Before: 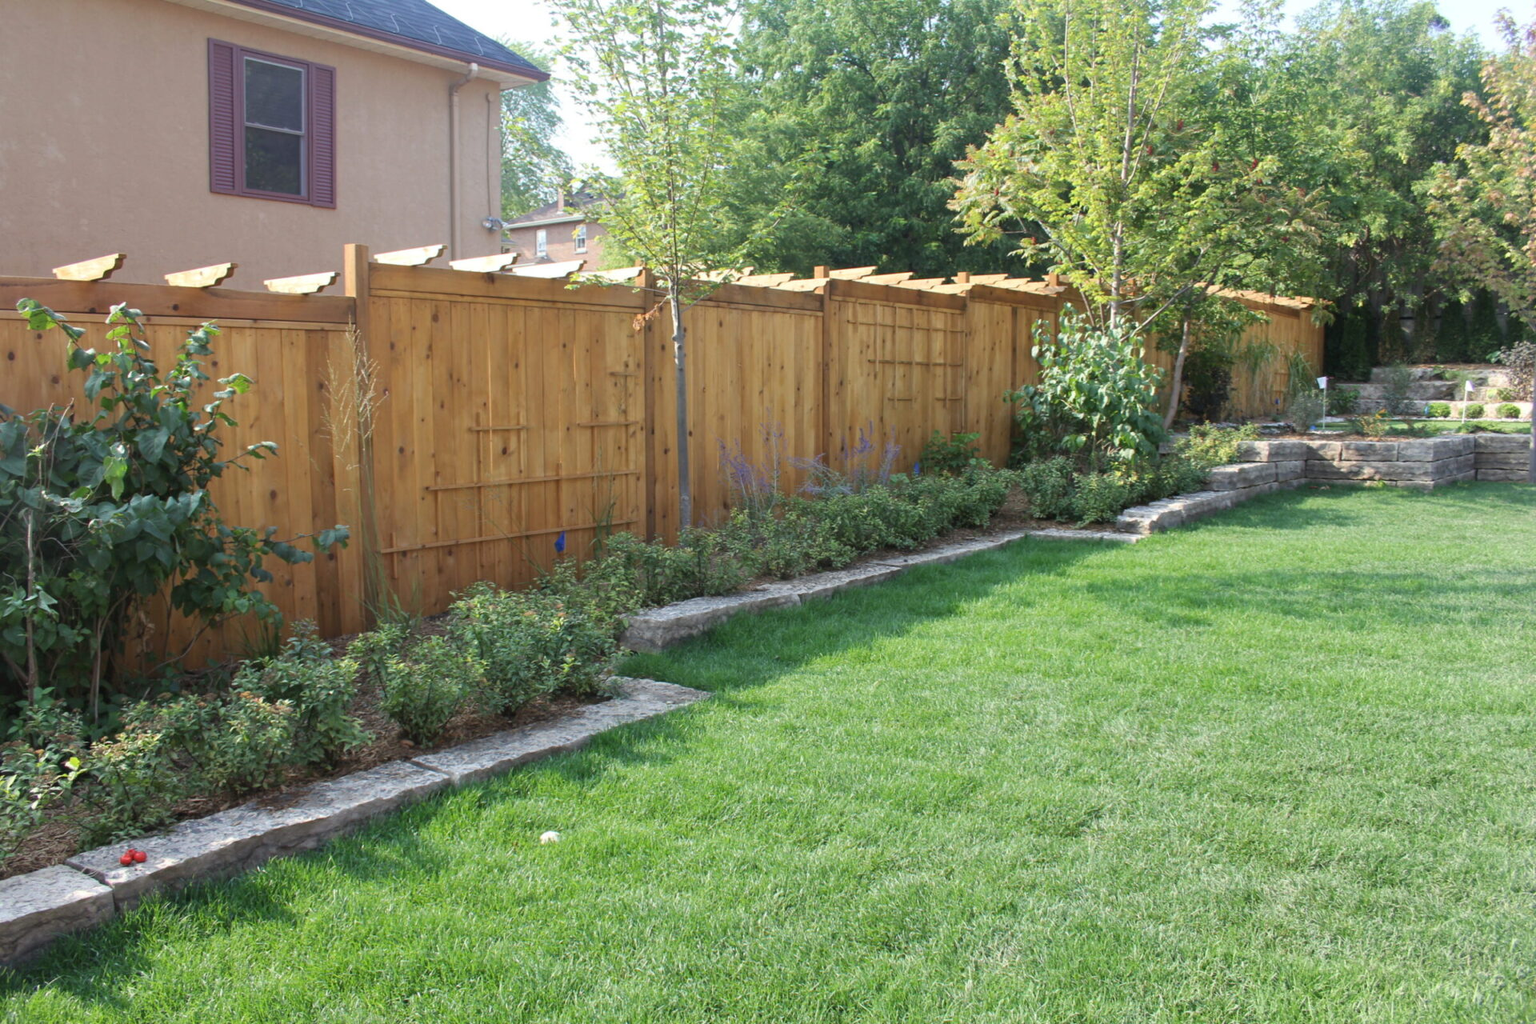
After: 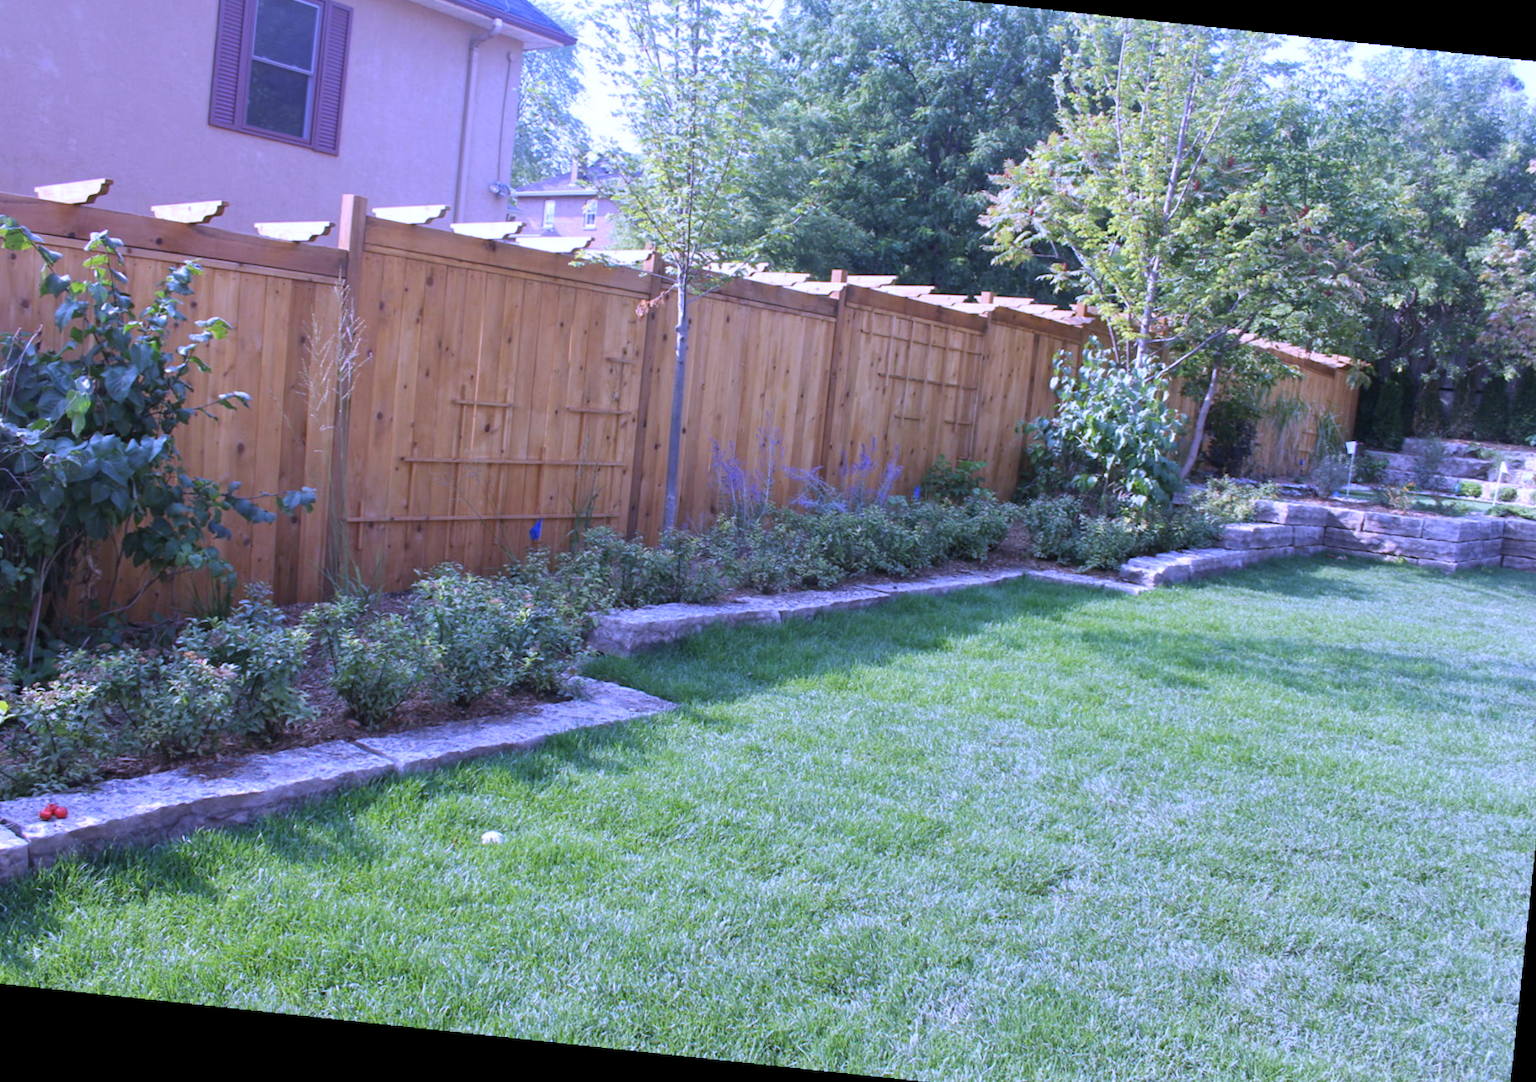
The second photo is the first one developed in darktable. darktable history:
white balance: red 0.98, blue 1.61
crop and rotate: angle -1.96°, left 3.097%, top 4.154%, right 1.586%, bottom 0.529%
rotate and perspective: rotation 4.1°, automatic cropping off
